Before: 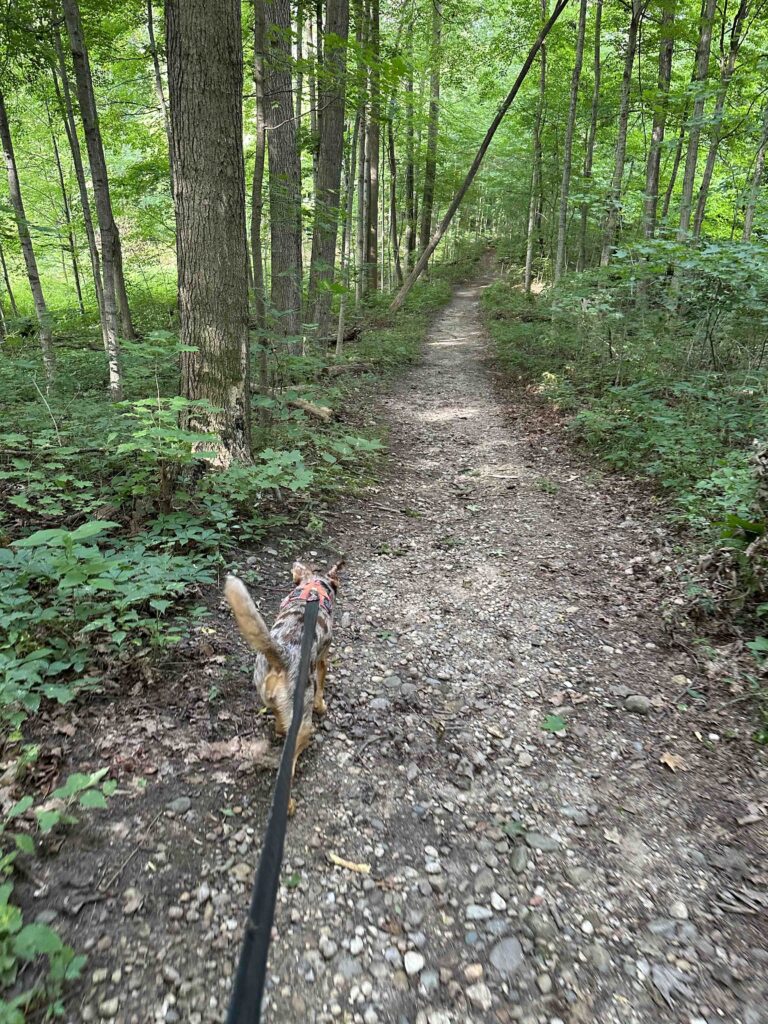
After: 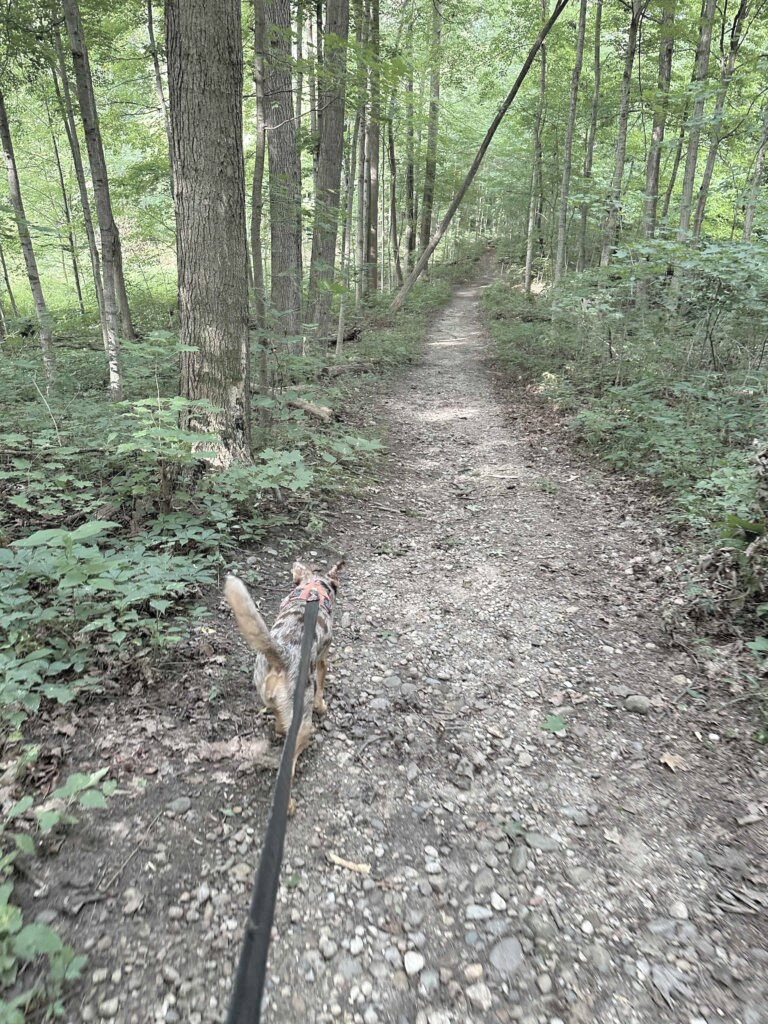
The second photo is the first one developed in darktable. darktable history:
white balance: emerald 1
contrast brightness saturation: brightness 0.18, saturation -0.5
